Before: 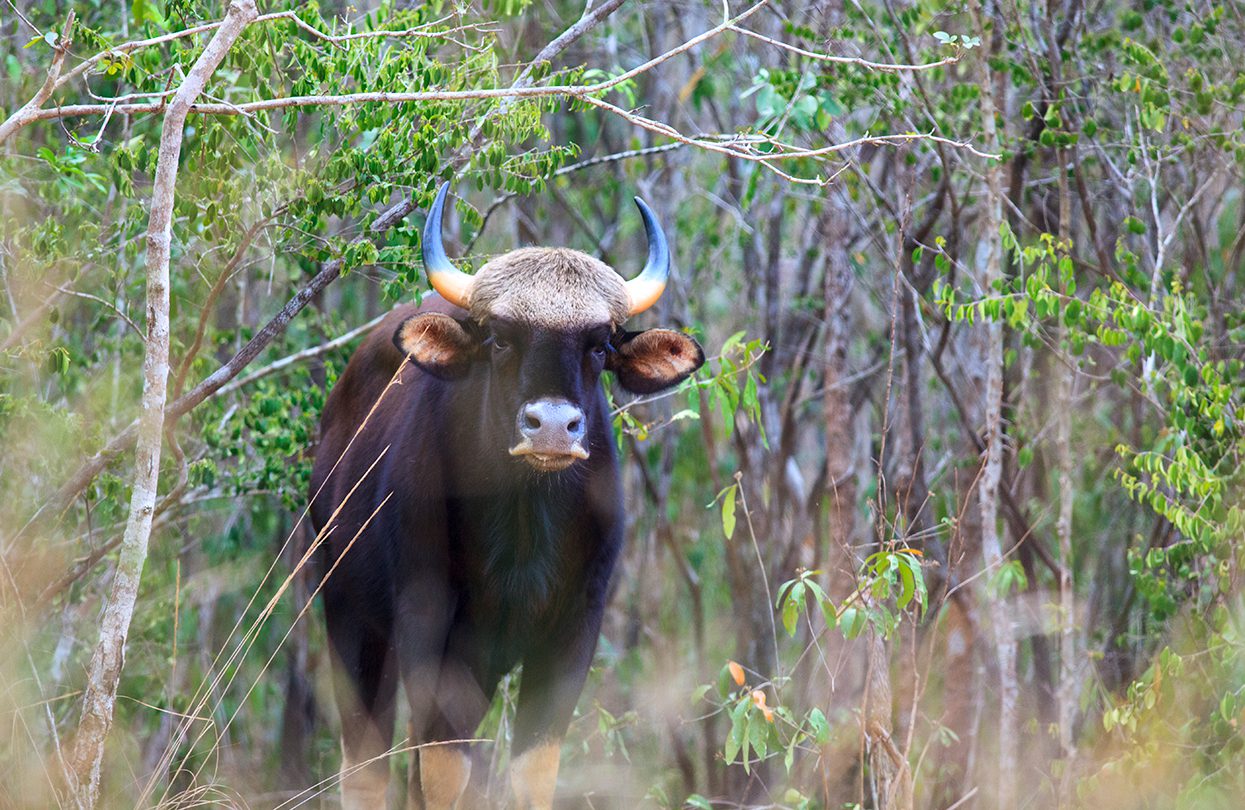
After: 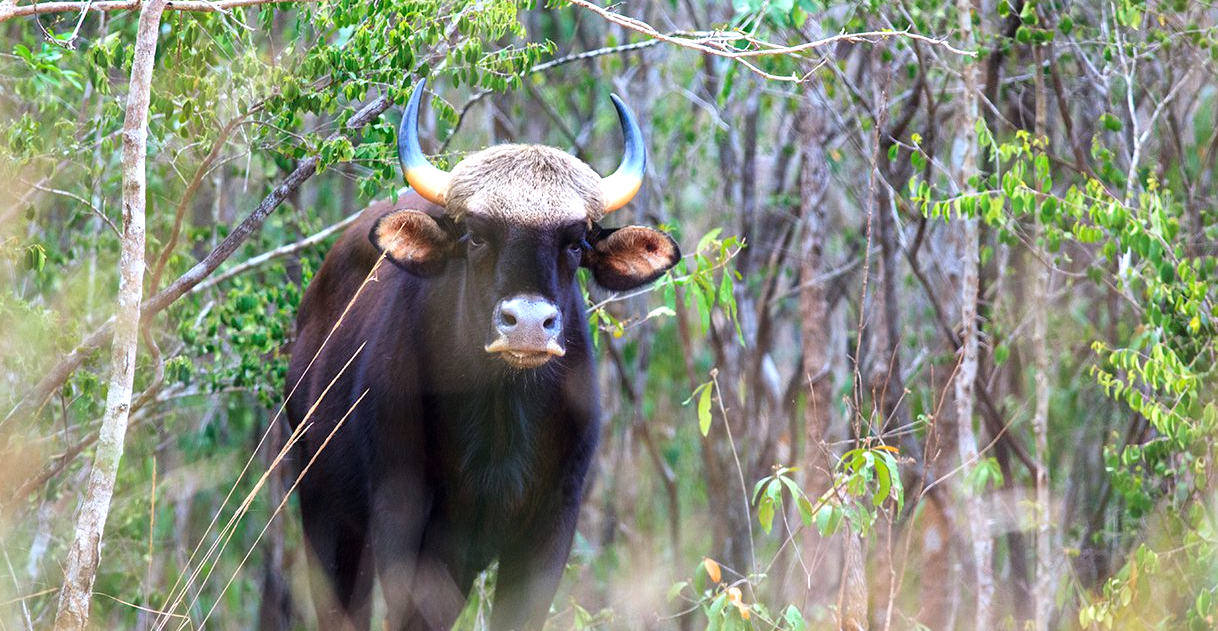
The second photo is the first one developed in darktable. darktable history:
crop and rotate: left 1.93%, top 12.72%, right 0.215%, bottom 9.328%
tone equalizer: -8 EV -0.412 EV, -7 EV -0.372 EV, -6 EV -0.334 EV, -5 EV -0.223 EV, -3 EV 0.236 EV, -2 EV 0.358 EV, -1 EV 0.397 EV, +0 EV 0.445 EV
